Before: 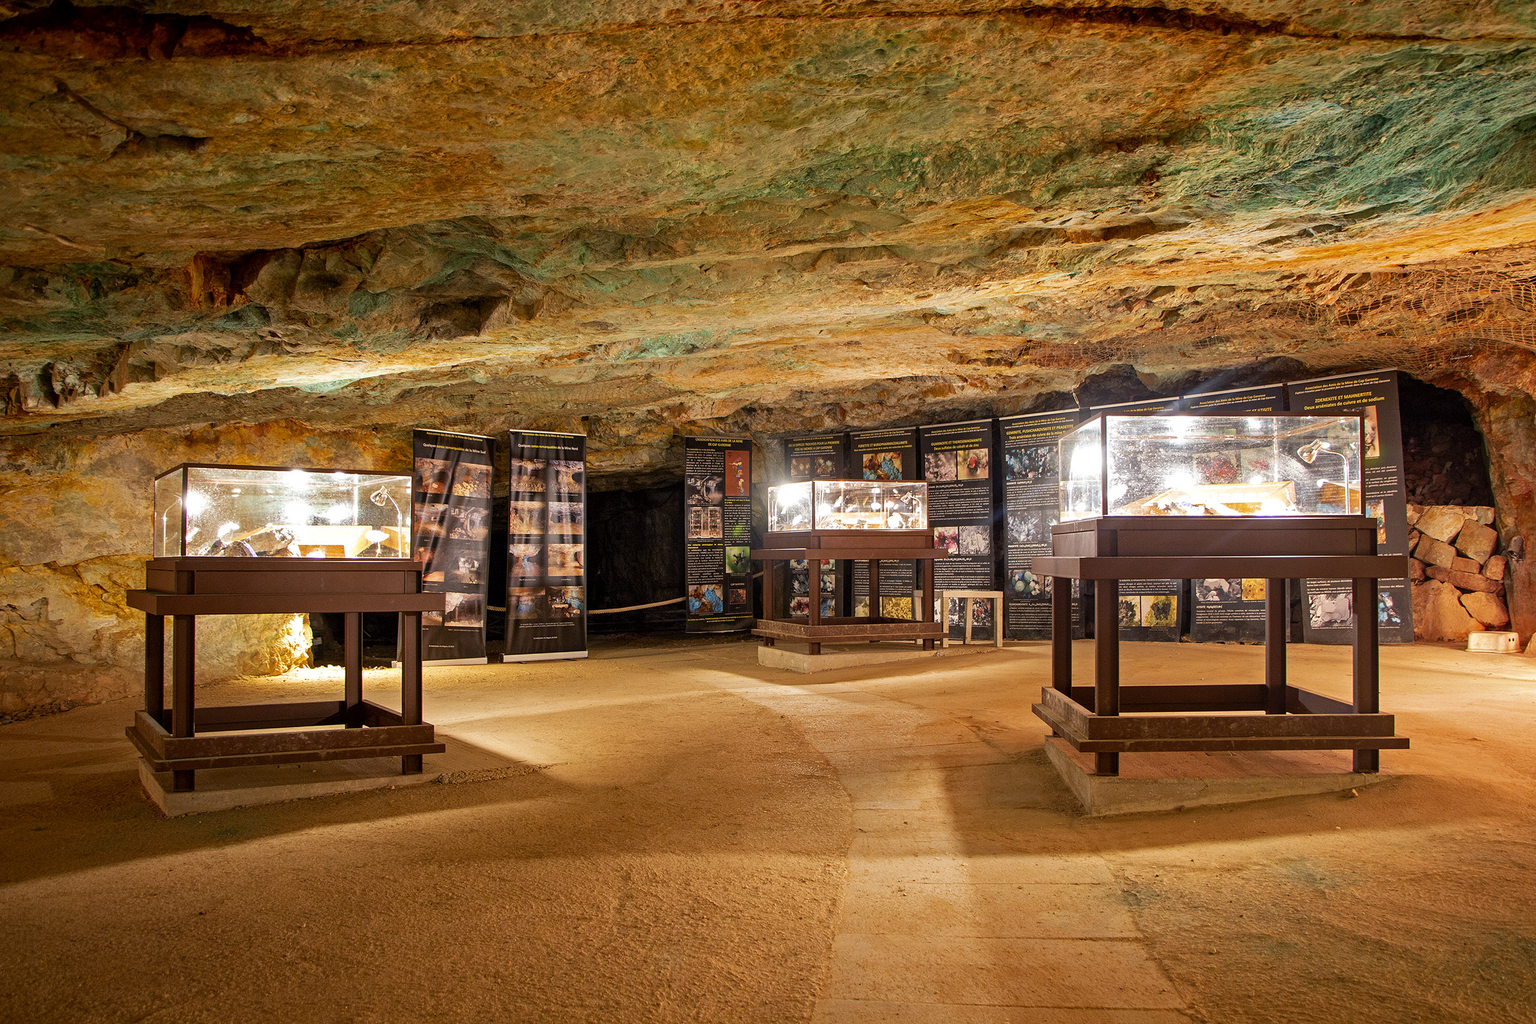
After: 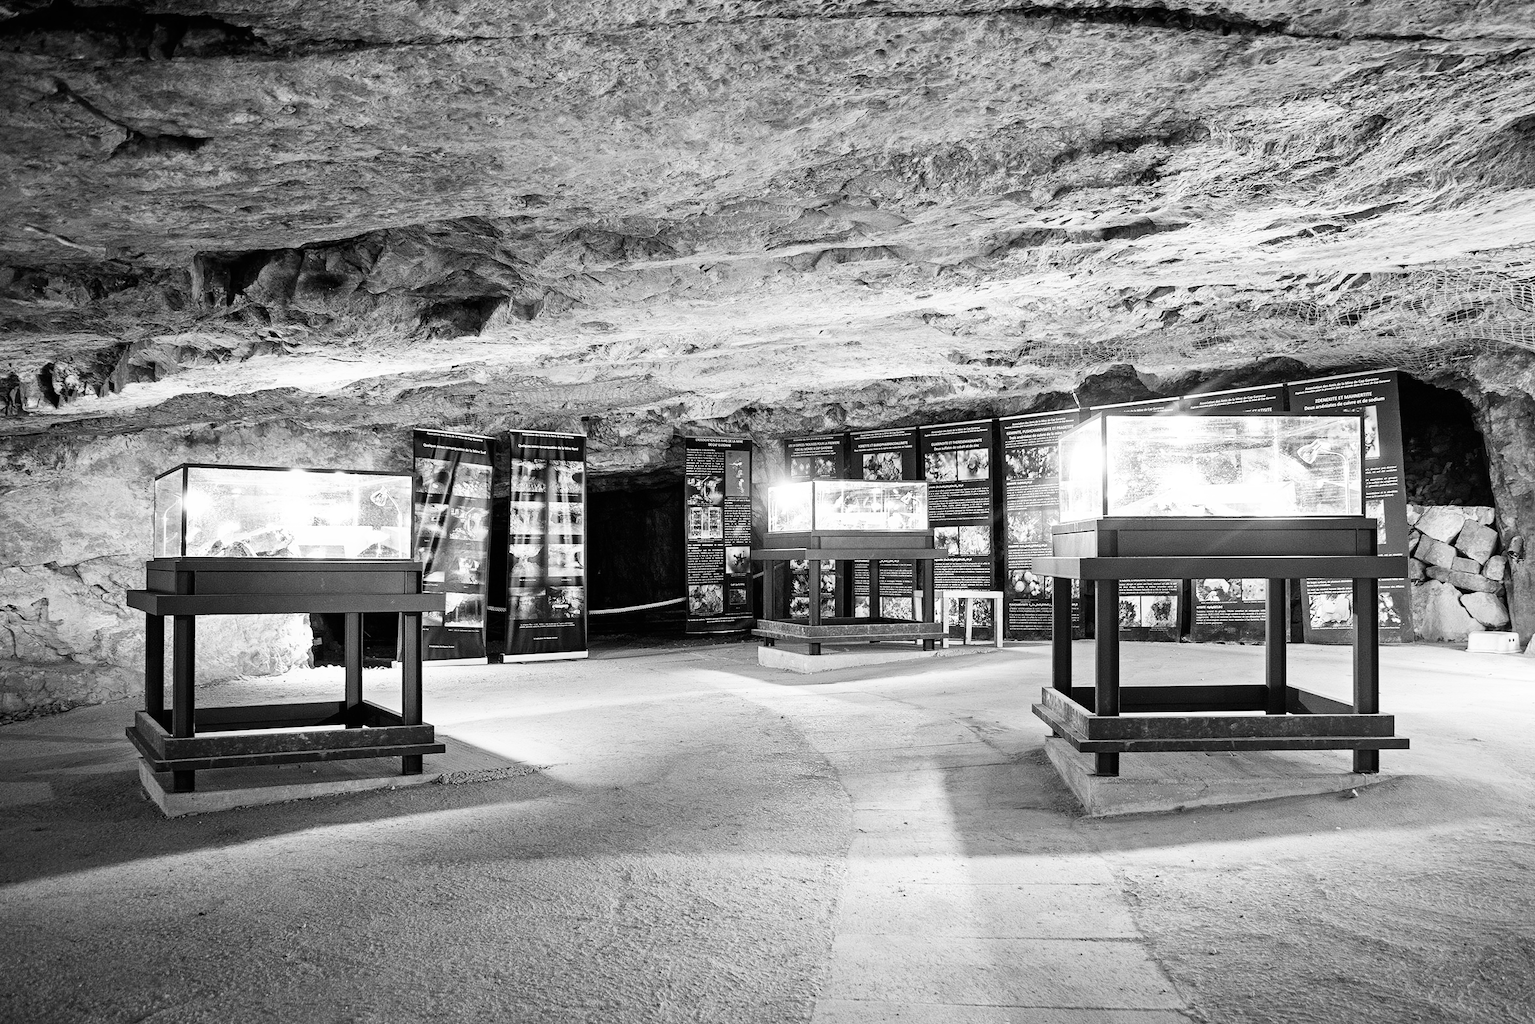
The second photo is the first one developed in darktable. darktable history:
base curve: curves: ch0 [(0, 0) (0.007, 0.004) (0.027, 0.03) (0.046, 0.07) (0.207, 0.54) (0.442, 0.872) (0.673, 0.972) (1, 1)], preserve colors none
monochrome: on, module defaults
